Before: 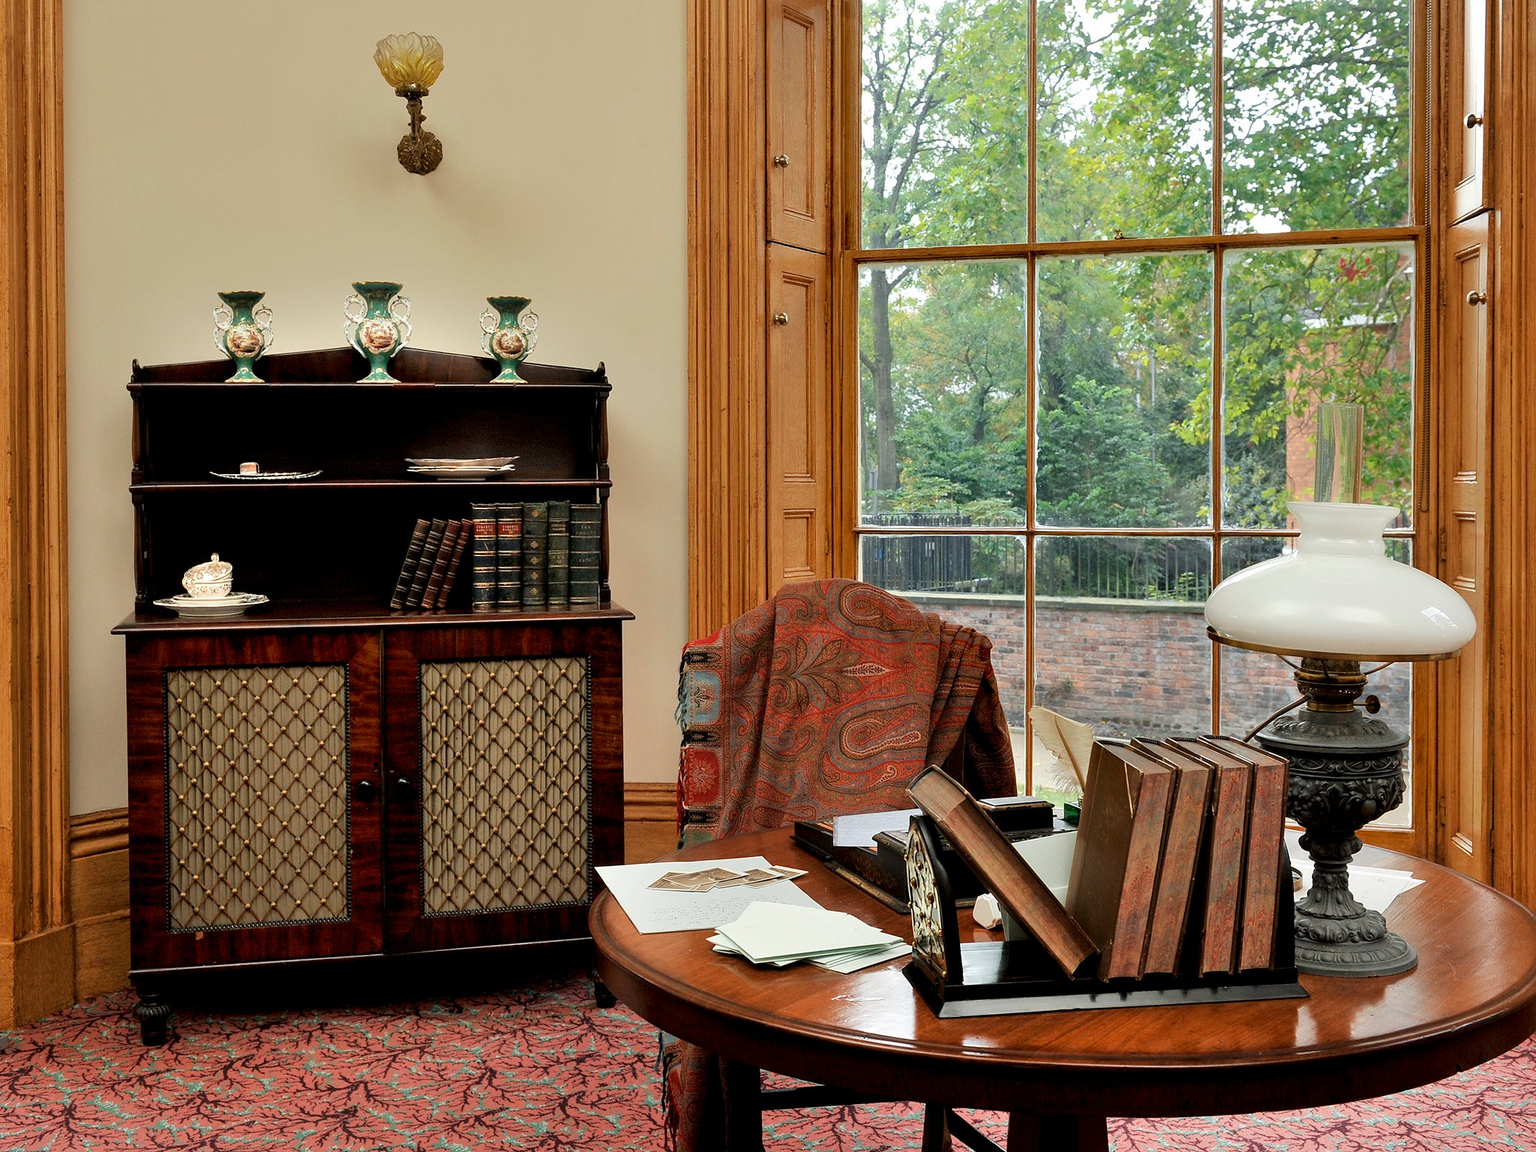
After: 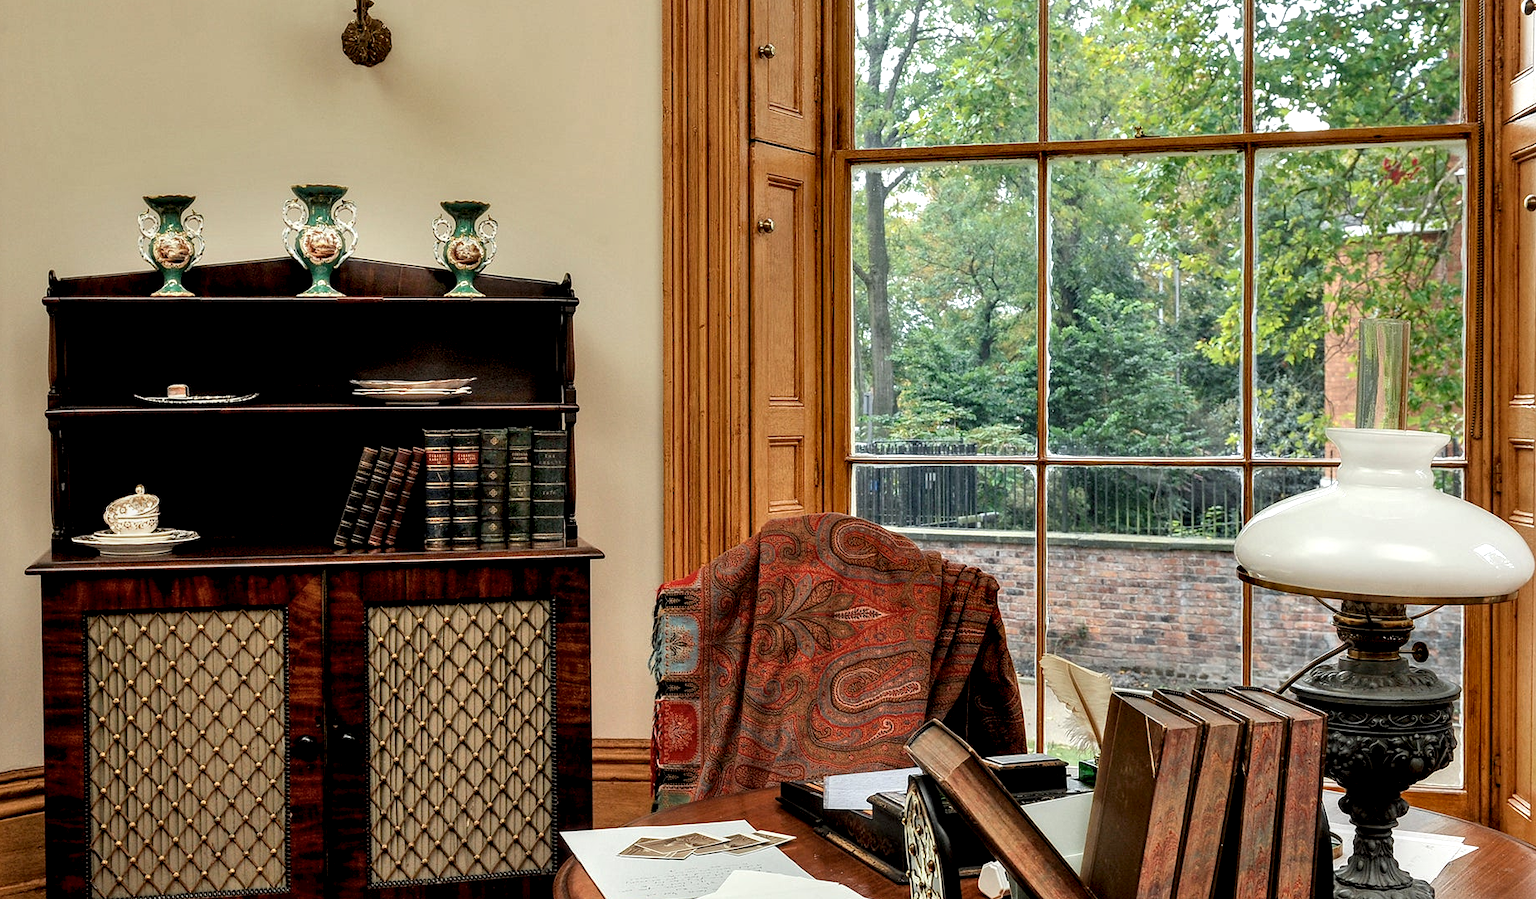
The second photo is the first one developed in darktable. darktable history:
crop: left 5.789%, top 9.996%, right 3.748%, bottom 19.351%
exposure: black level correction 0.001, compensate highlight preservation false
local contrast: detail 153%
